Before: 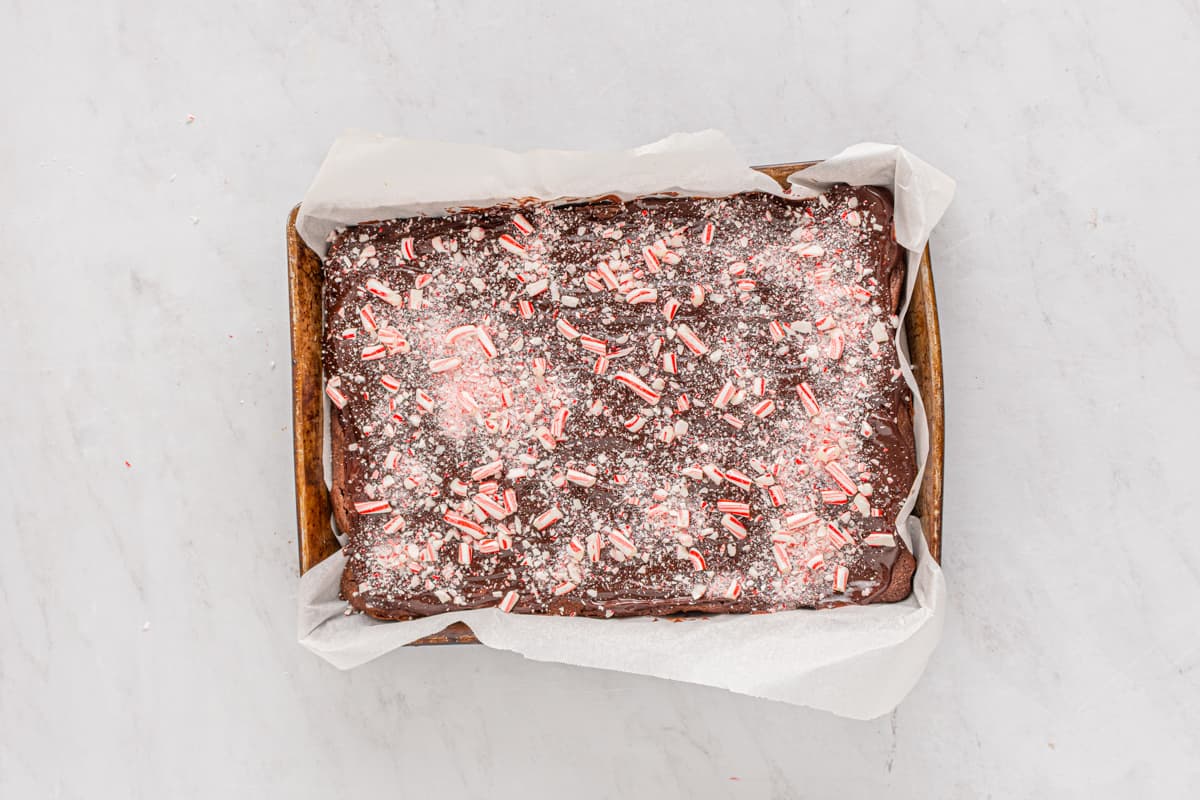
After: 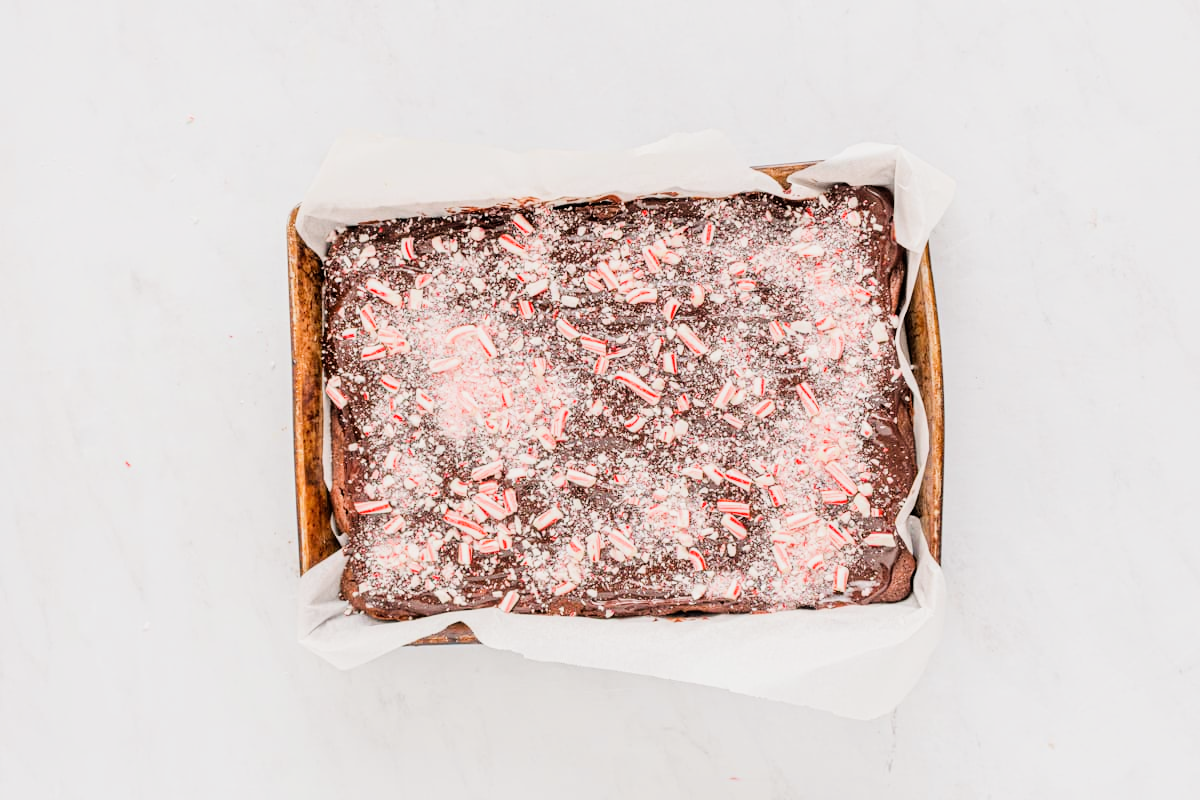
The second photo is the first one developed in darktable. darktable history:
exposure: exposure 0.74 EV, compensate highlight preservation false
filmic rgb: black relative exposure -7.65 EV, white relative exposure 4.56 EV, hardness 3.61, contrast 1.25
